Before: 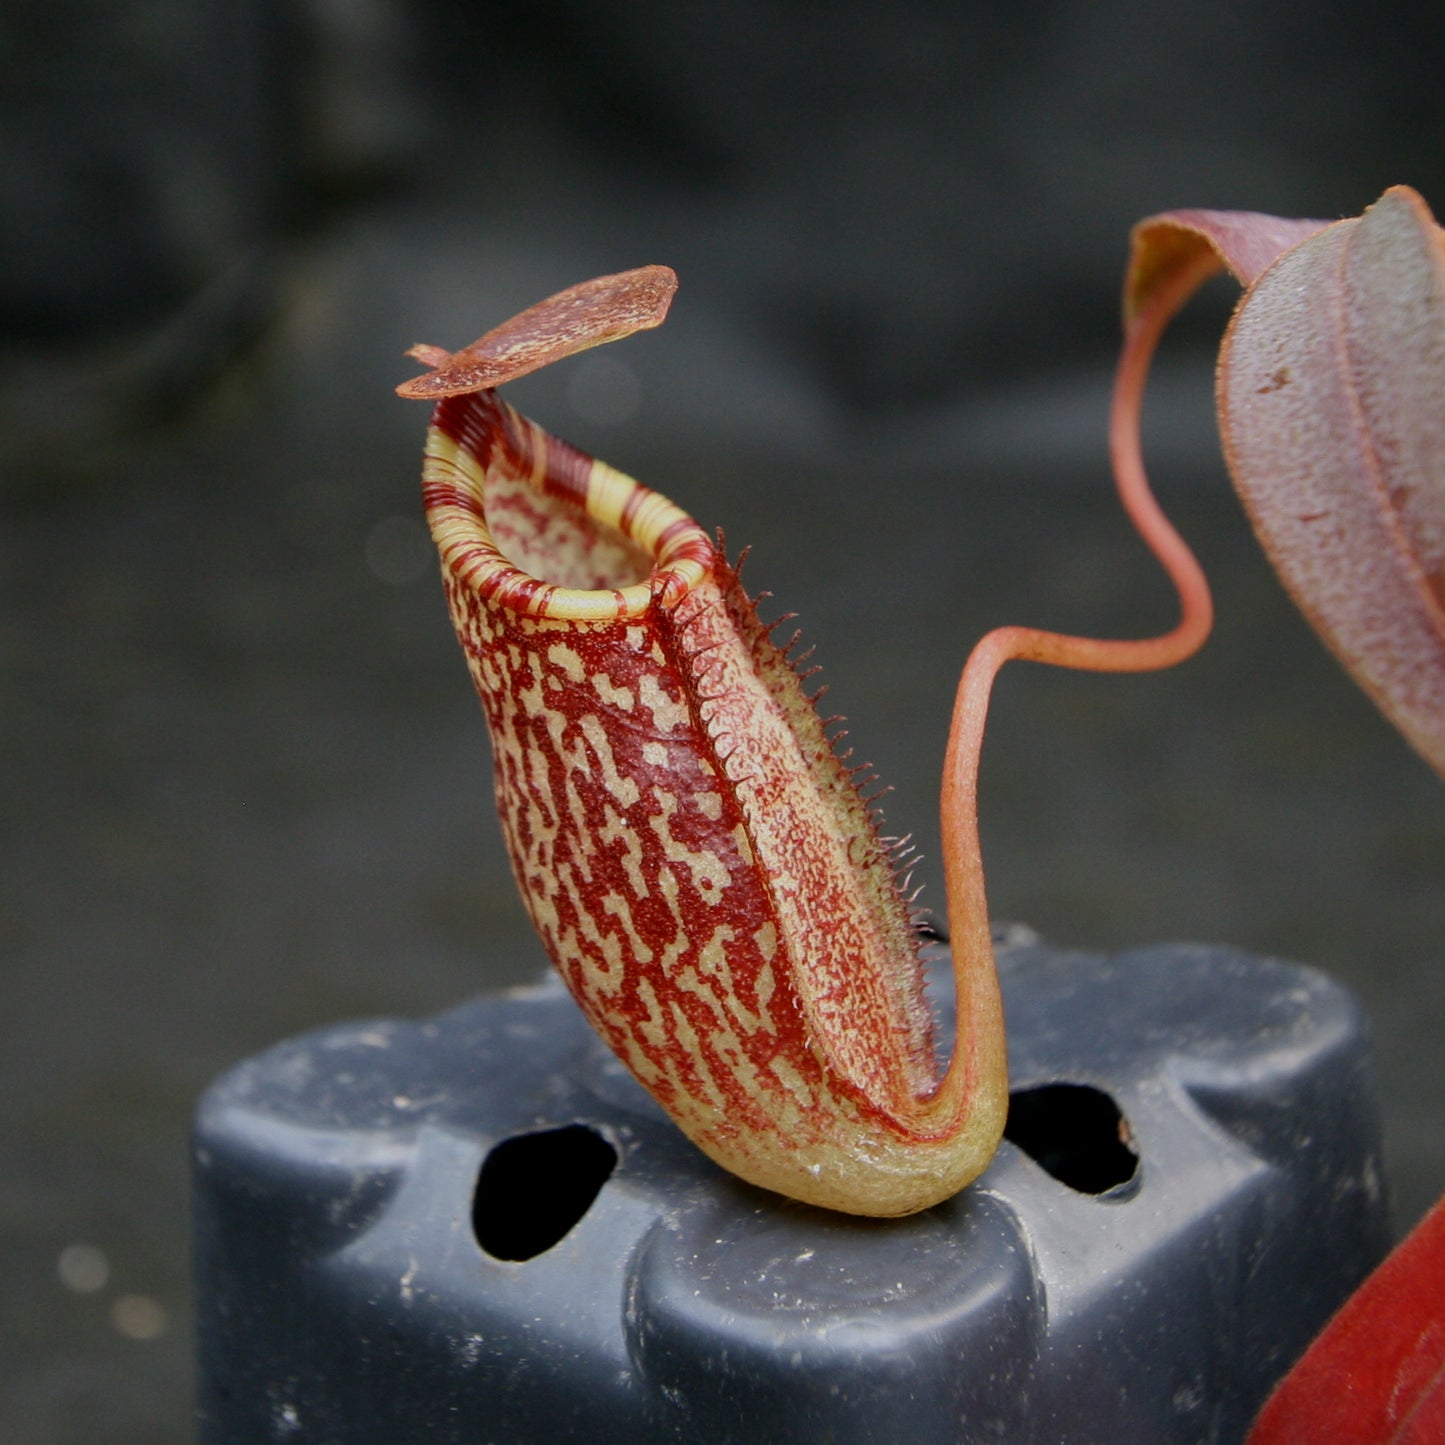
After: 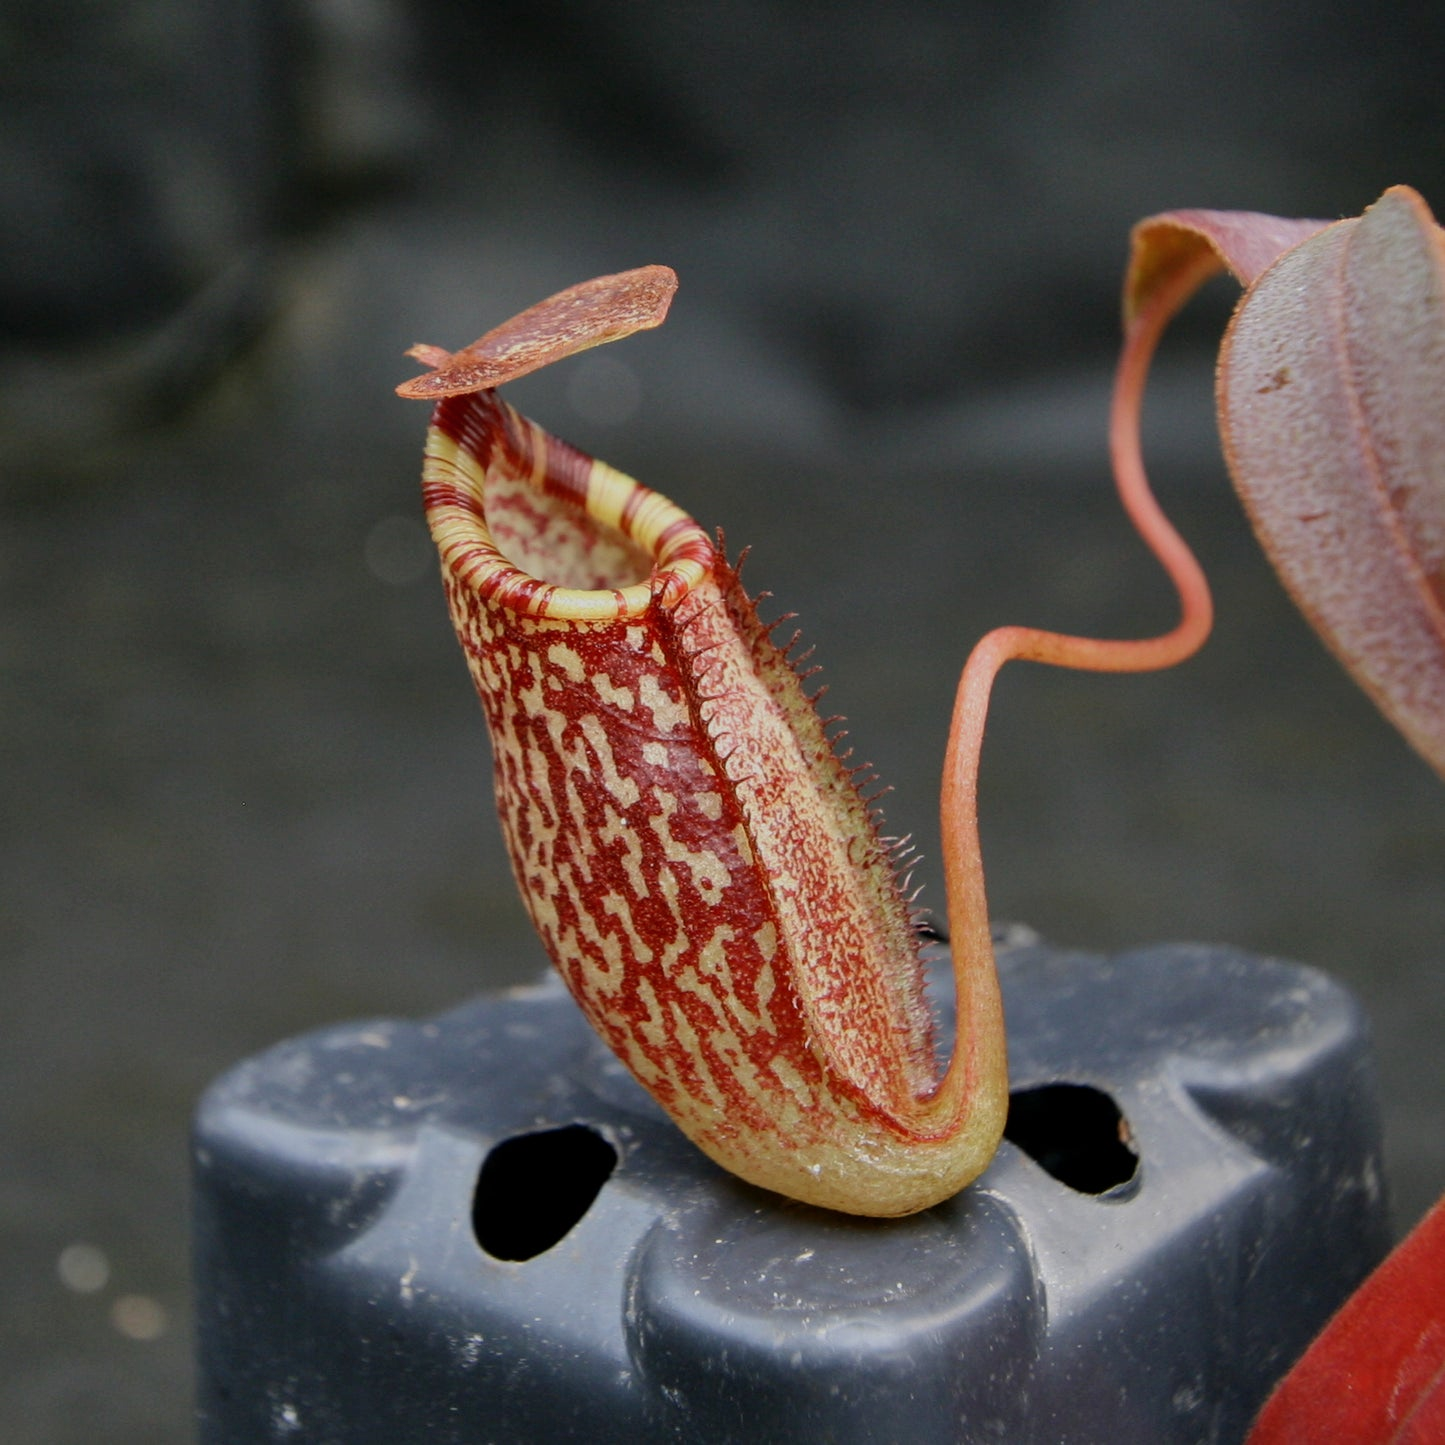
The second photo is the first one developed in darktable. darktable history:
shadows and highlights: shadows 37.53, highlights -27.53, soften with gaussian
exposure: compensate exposure bias true, compensate highlight preservation false
